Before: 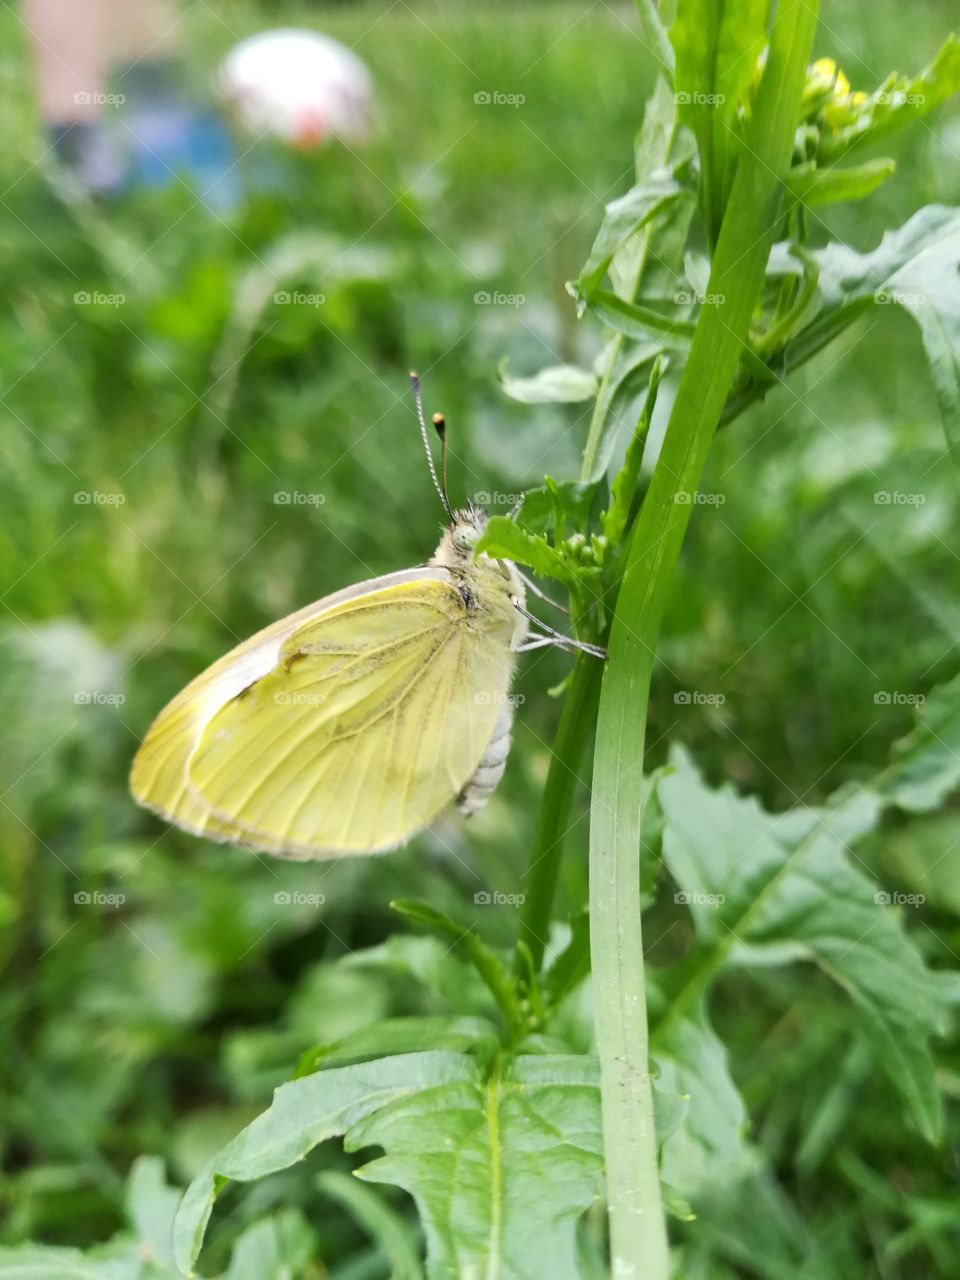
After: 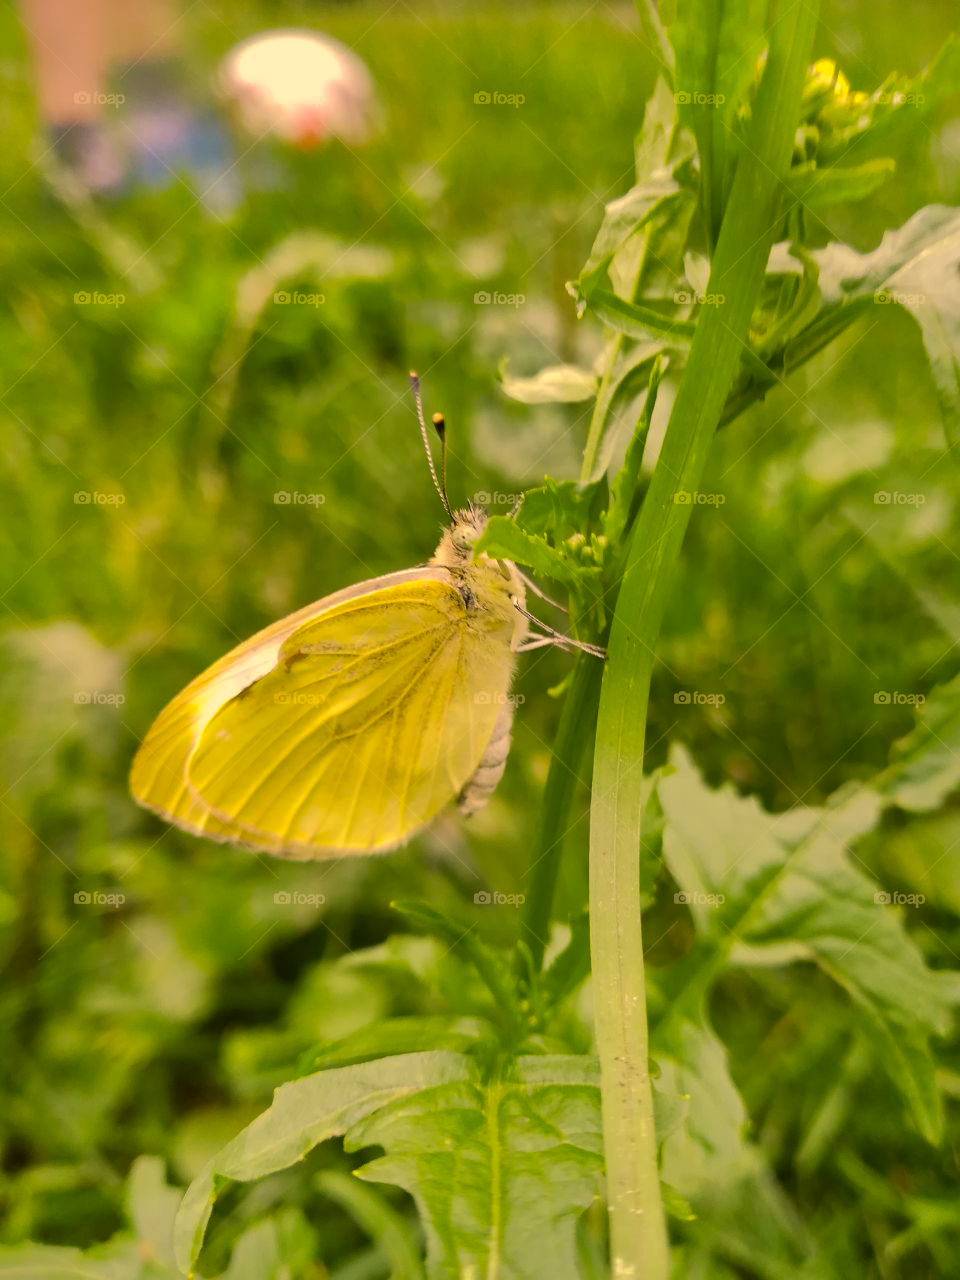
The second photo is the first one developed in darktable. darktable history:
shadows and highlights: shadows -18.19, highlights -73.69
color correction: highlights a* 17.93, highlights b* 36.18, shadows a* 1.25, shadows b* 6.44, saturation 1.03
